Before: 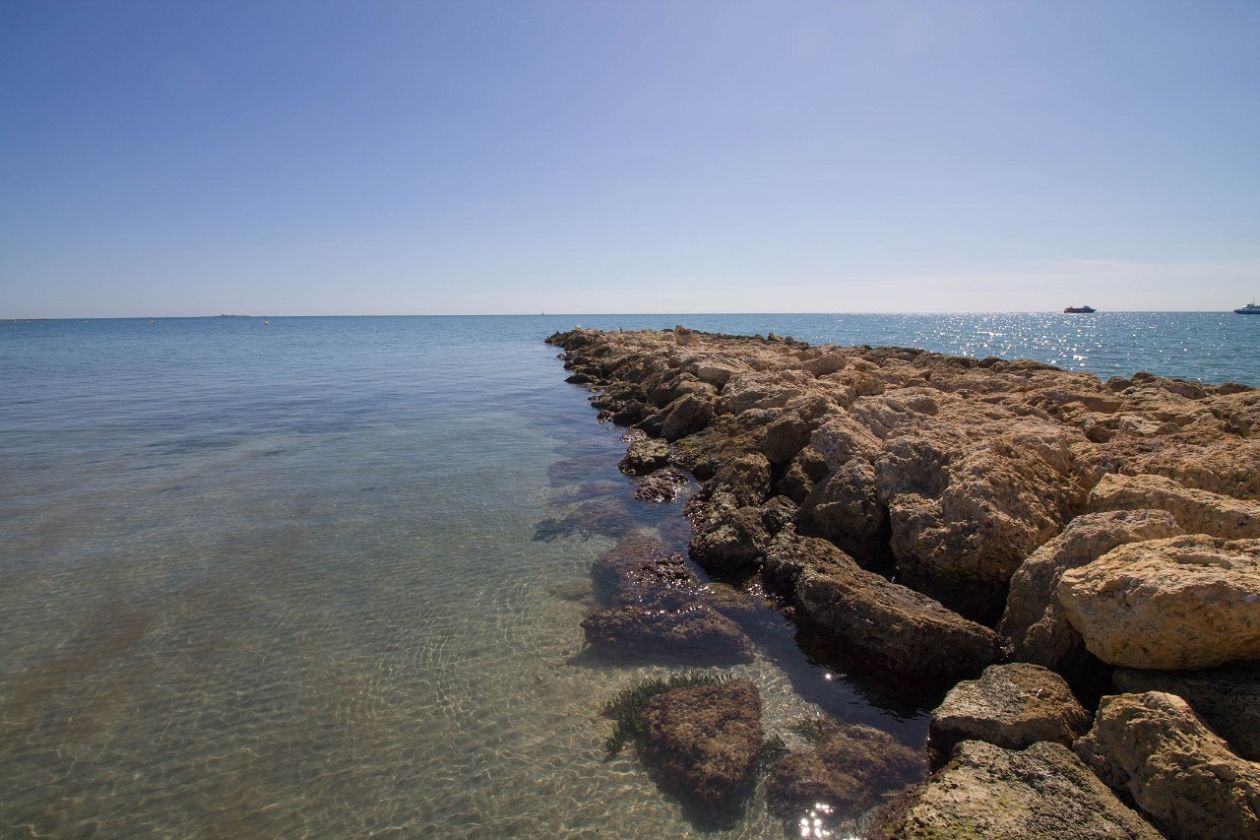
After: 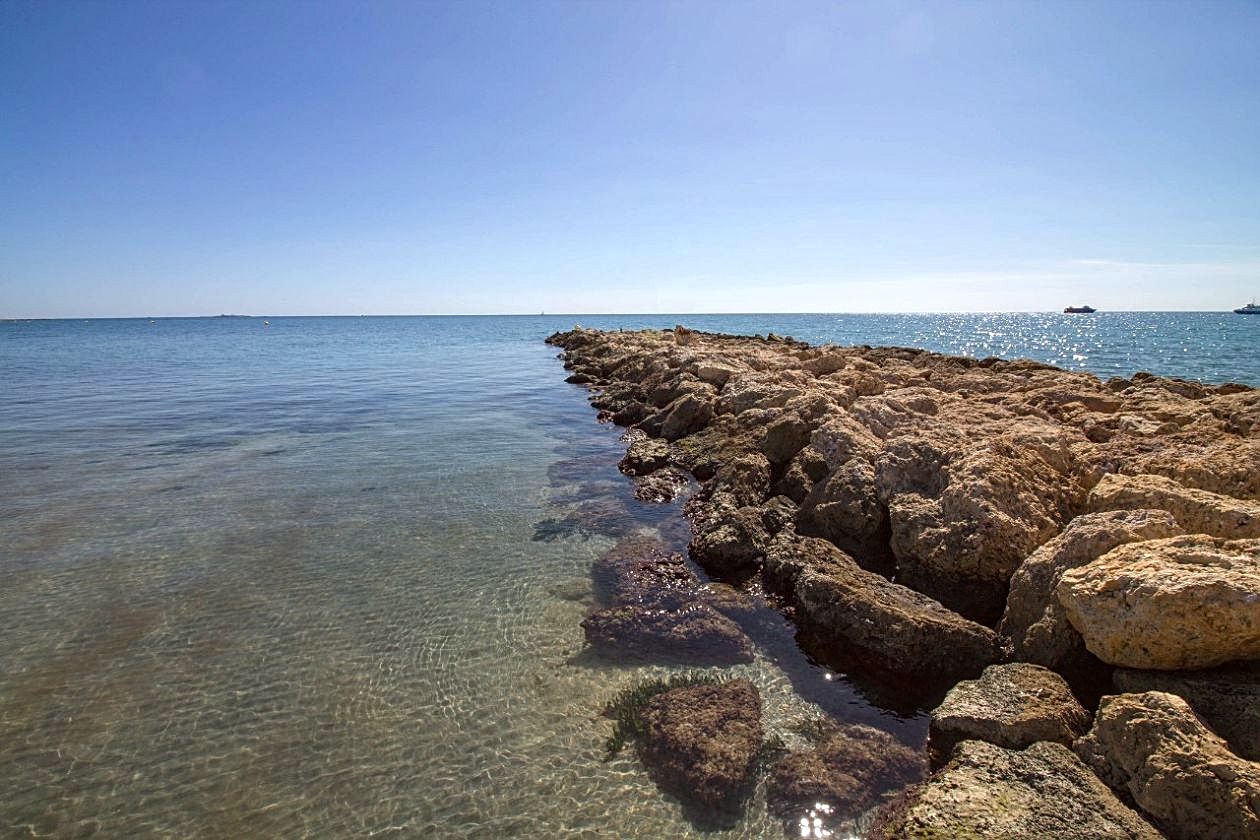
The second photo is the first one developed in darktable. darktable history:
tone equalizer: on, module defaults
exposure: exposure 0.574 EV, compensate highlight preservation false
local contrast: on, module defaults
sharpen: on, module defaults
vibrance: vibrance 60%
color correction: highlights a* -2.73, highlights b* -2.09, shadows a* 2.41, shadows b* 2.73
contrast brightness saturation: contrast -0.08, brightness -0.04, saturation -0.11
haze removal: compatibility mode true, adaptive false
